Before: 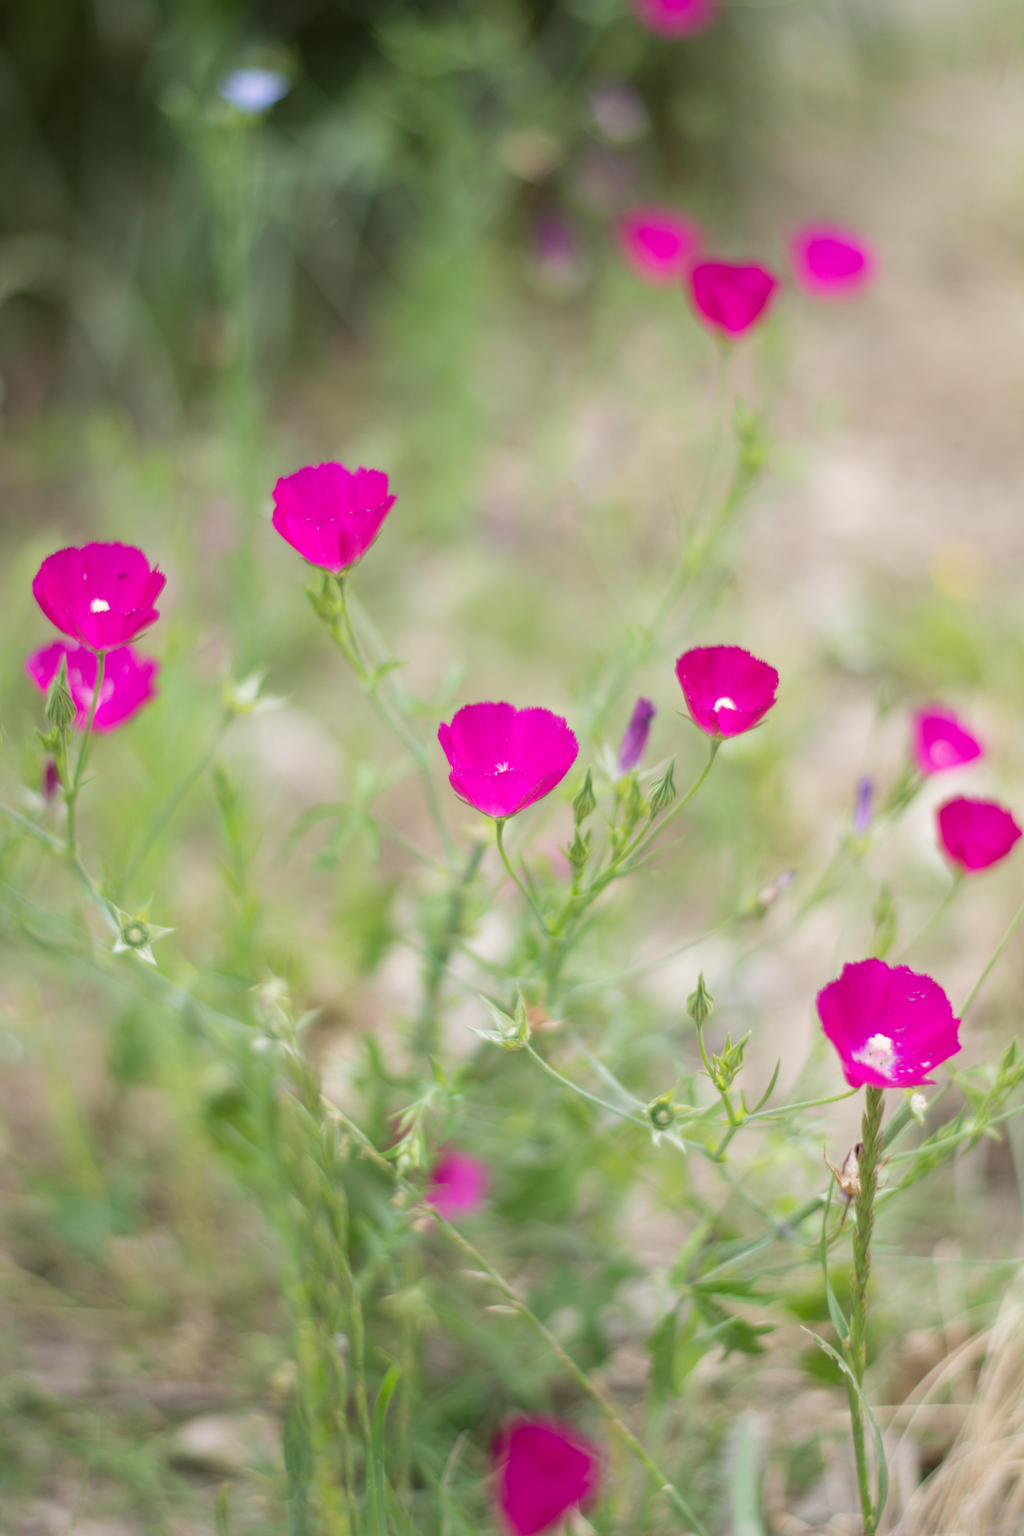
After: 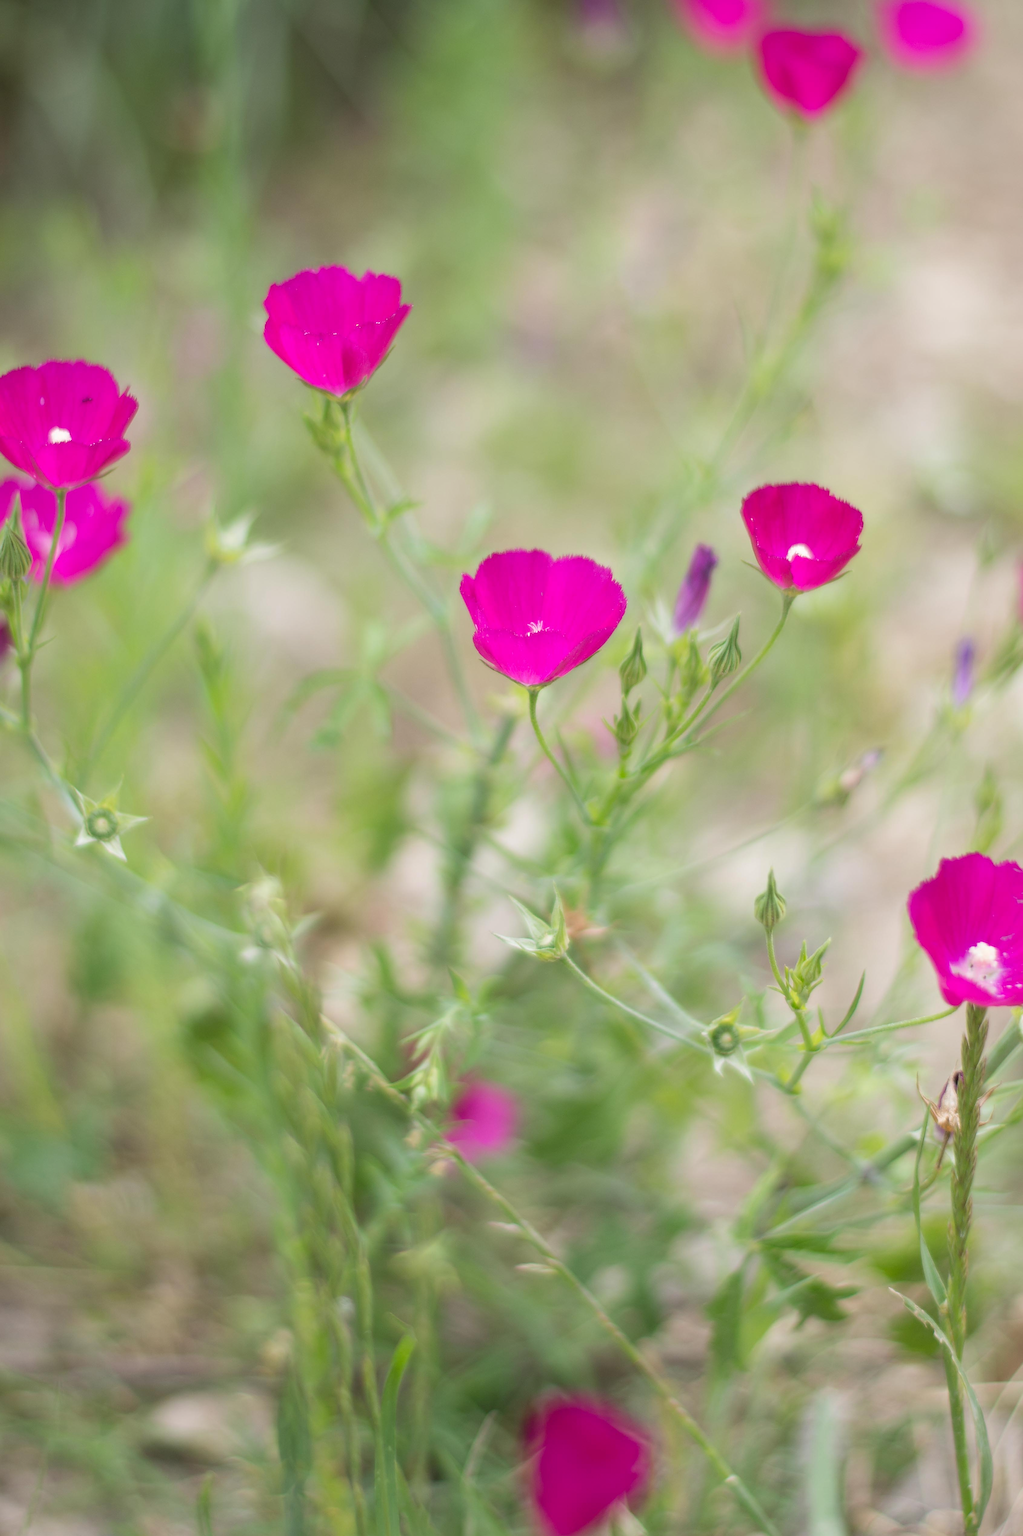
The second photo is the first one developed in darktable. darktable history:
crop and rotate: left 4.865%, top 15.503%, right 10.698%
base curve: curves: ch0 [(0, 0) (0.472, 0.455) (1, 1)], preserve colors none
sharpen: radius 1.377, amount 1.249, threshold 0.758
